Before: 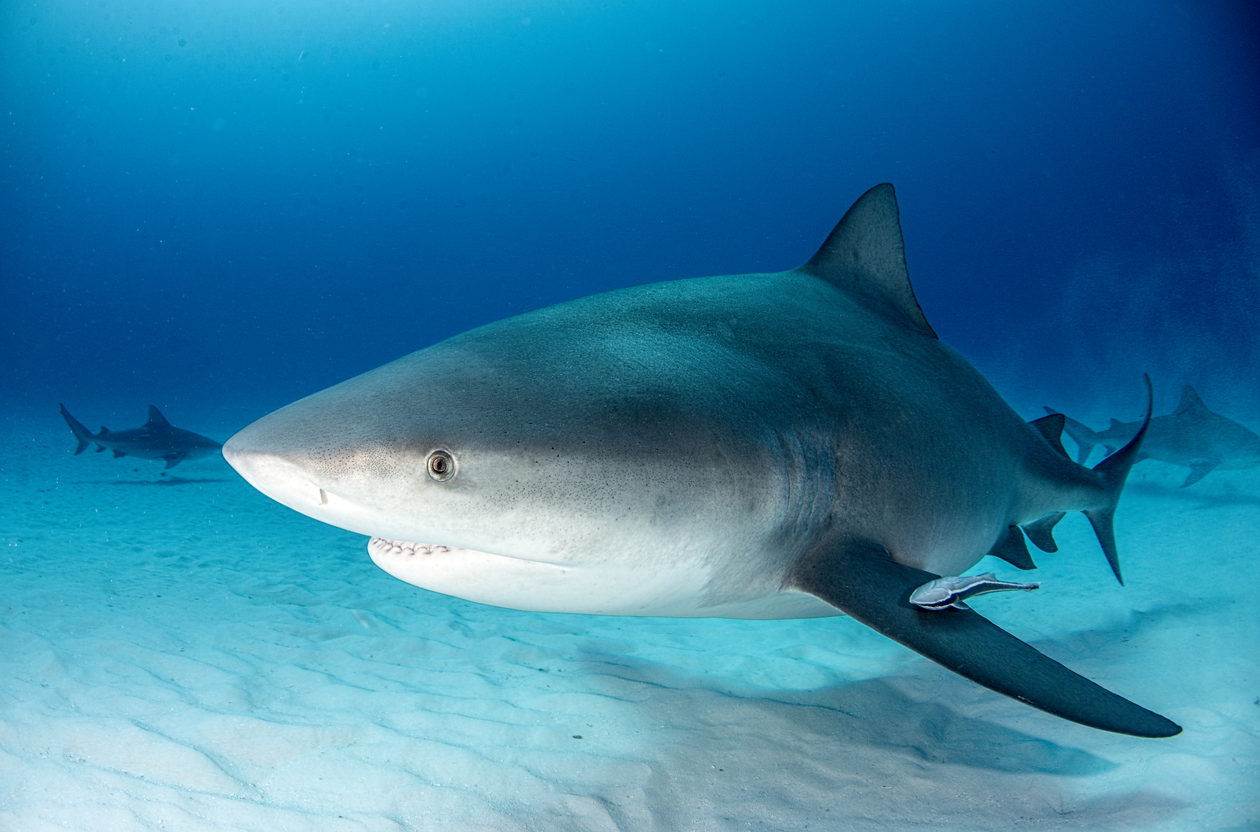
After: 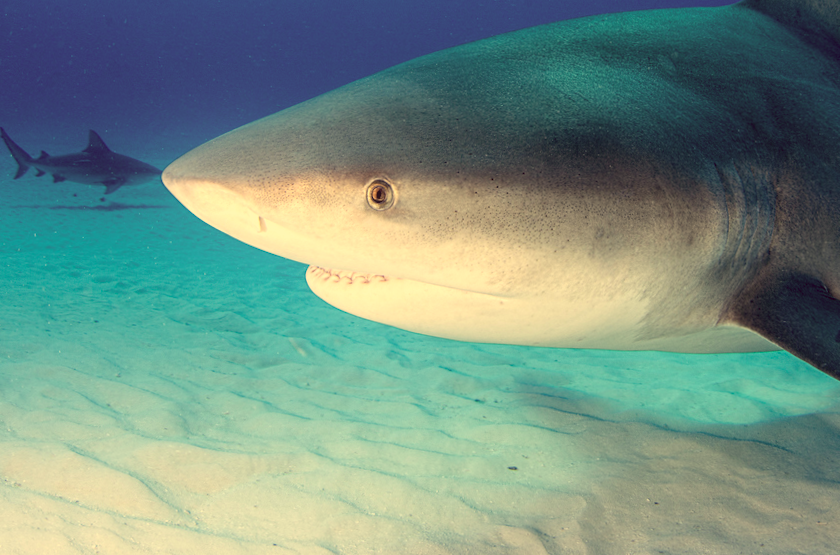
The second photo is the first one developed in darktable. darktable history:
crop and rotate: angle -0.82°, left 3.85%, top 31.828%, right 27.992%
bloom: size 13.65%, threshold 98.39%, strength 4.82%
color correction: highlights a* 10.12, highlights b* 39.04, shadows a* 14.62, shadows b* 3.37
